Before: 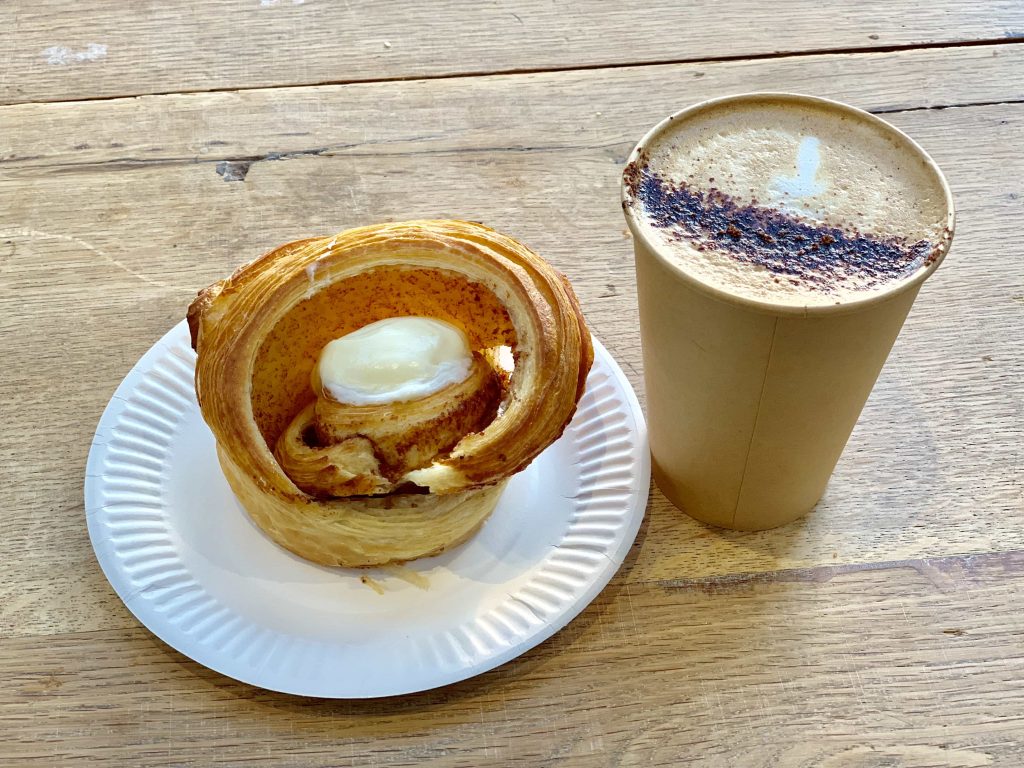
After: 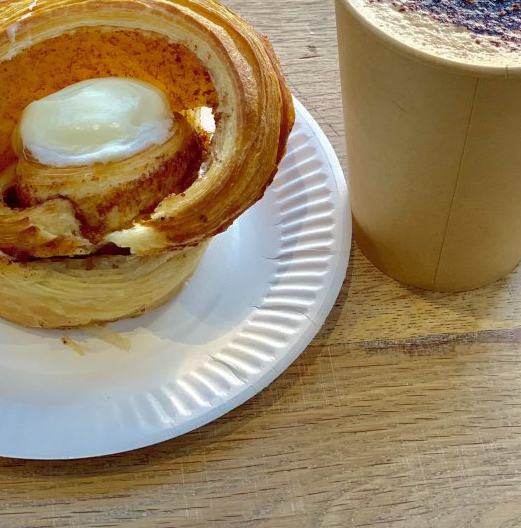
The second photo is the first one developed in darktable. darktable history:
crop and rotate: left 29.237%, top 31.152%, right 19.807%
shadows and highlights: highlights -60
